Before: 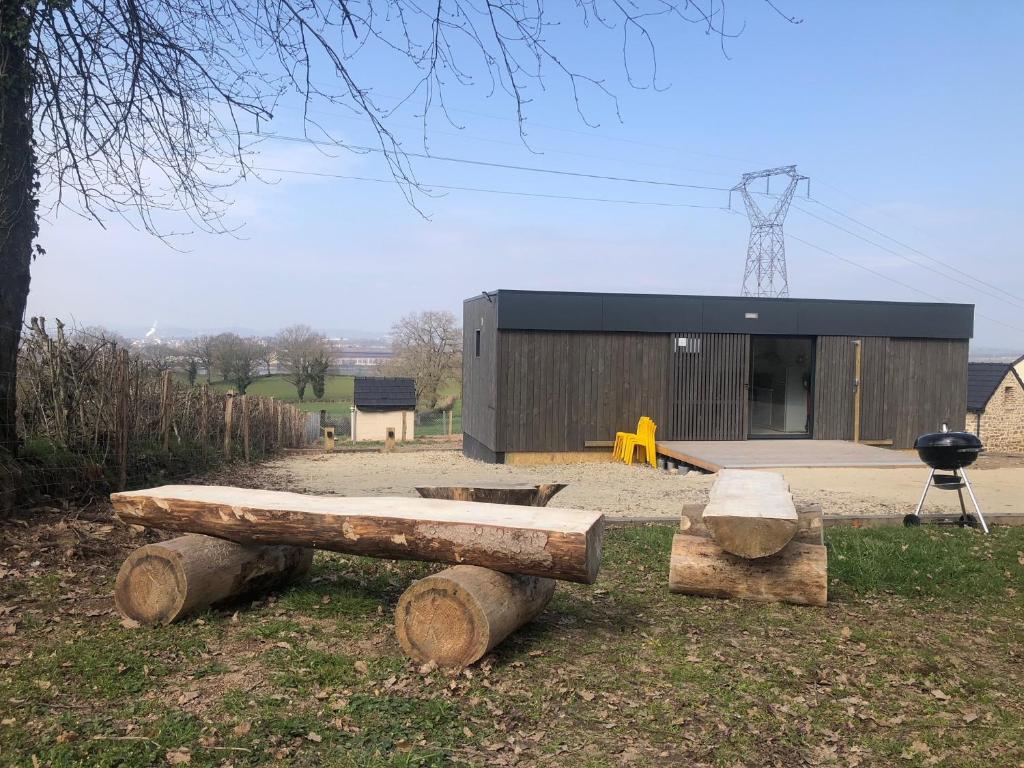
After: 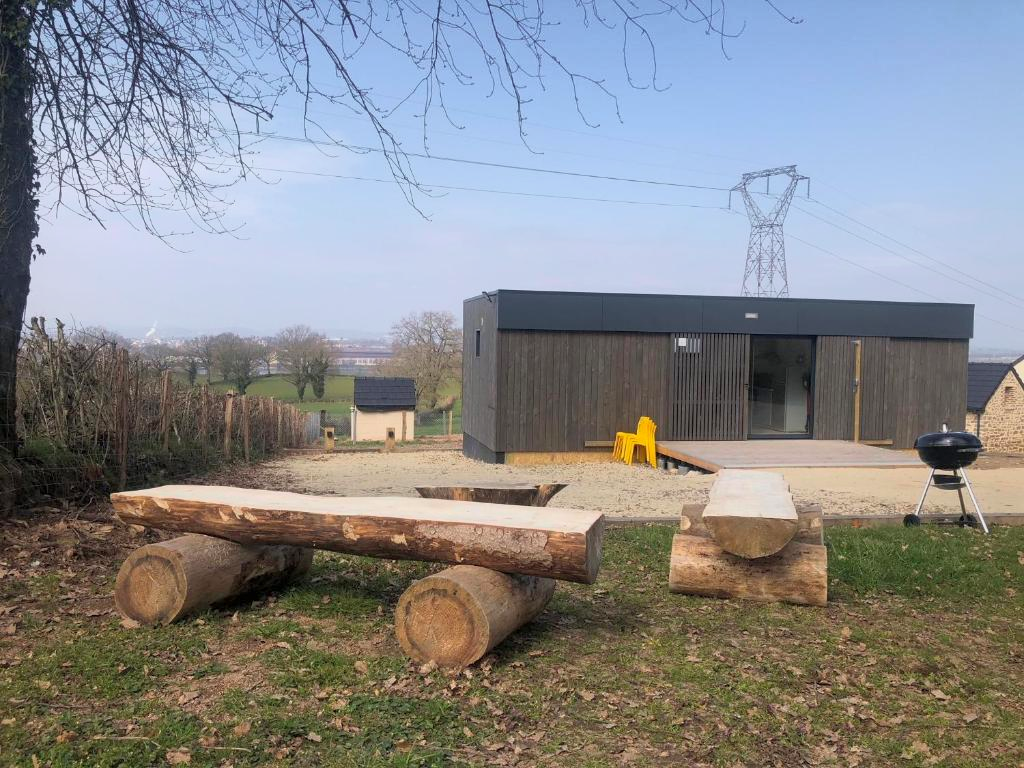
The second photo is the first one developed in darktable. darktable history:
shadows and highlights: shadows 25.42, highlights -25.9
tone curve: curves: ch0 [(0.013, 0) (0.061, 0.059) (0.239, 0.256) (0.502, 0.501) (0.683, 0.676) (0.761, 0.773) (0.858, 0.858) (0.987, 0.945)]; ch1 [(0, 0) (0.172, 0.123) (0.304, 0.267) (0.414, 0.395) (0.472, 0.473) (0.502, 0.502) (0.521, 0.528) (0.583, 0.595) (0.654, 0.673) (0.728, 0.761) (1, 1)]; ch2 [(0, 0) (0.411, 0.424) (0.485, 0.476) (0.502, 0.501) (0.553, 0.557) (0.57, 0.576) (1, 1)], color space Lab, independent channels
